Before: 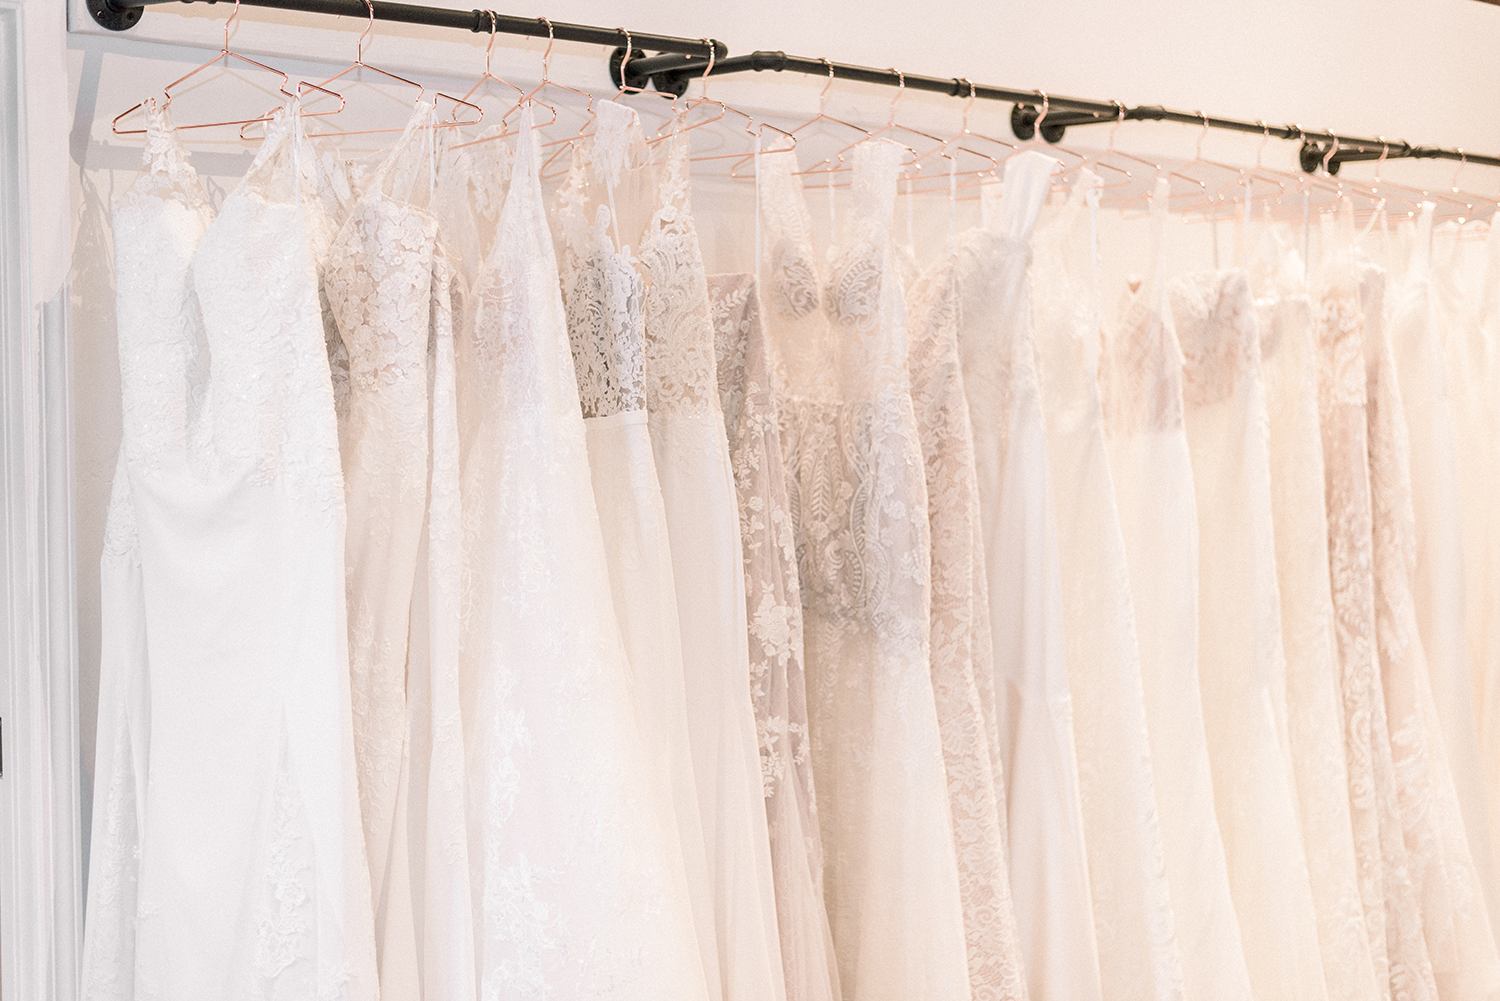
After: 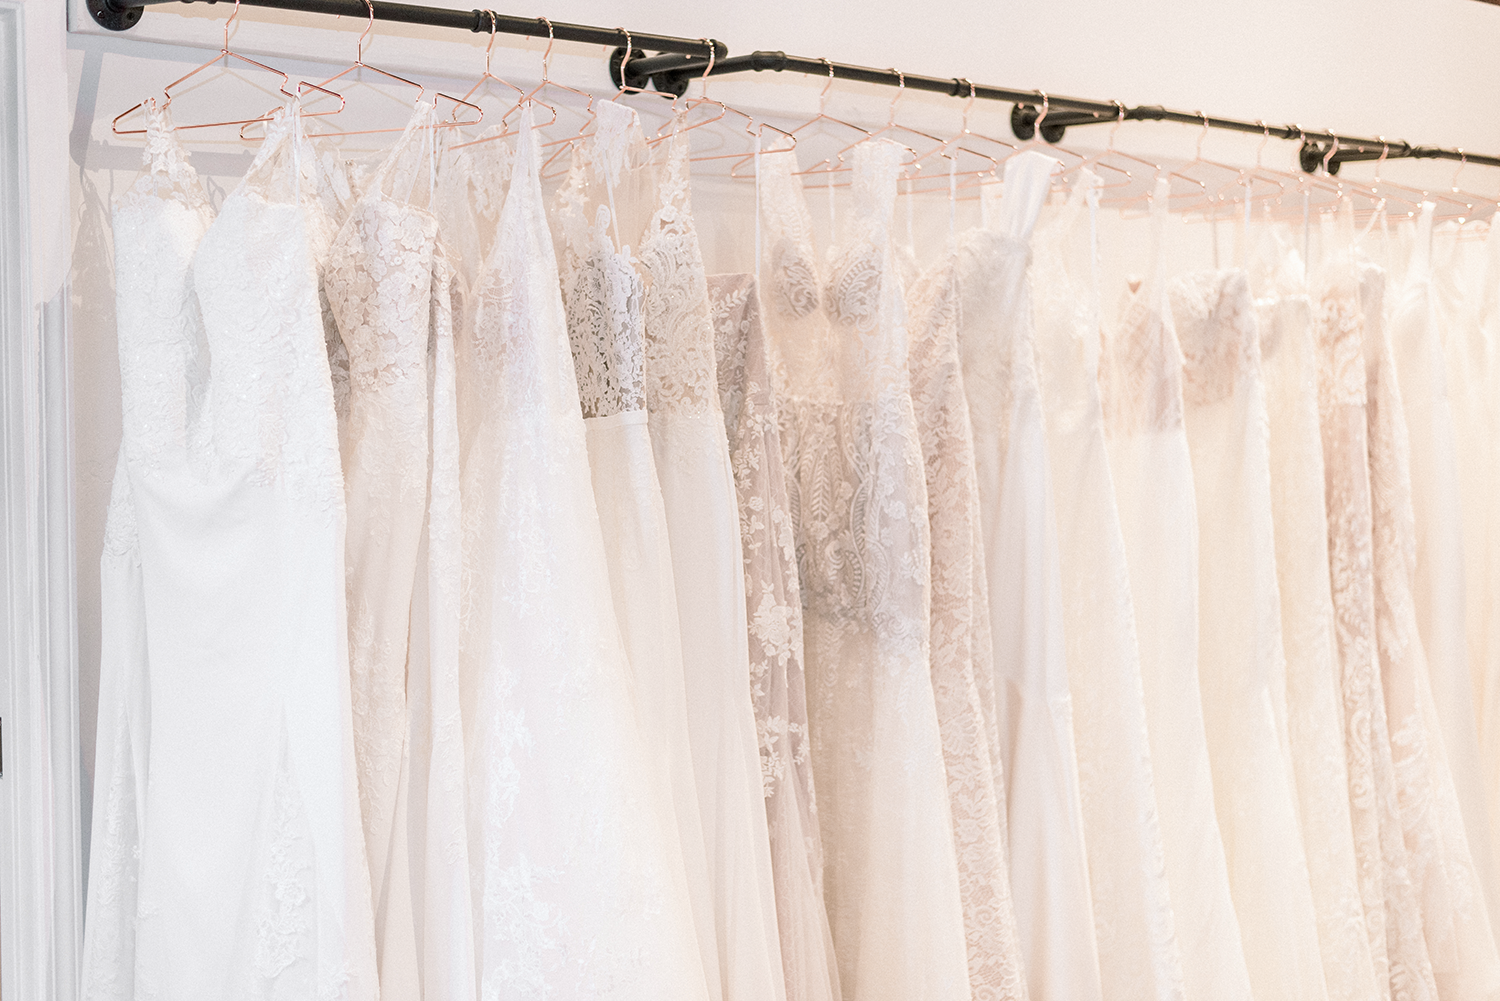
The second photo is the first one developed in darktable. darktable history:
rgb levels: preserve colors max RGB
white balance: red 0.986, blue 1.01
levels: mode automatic
